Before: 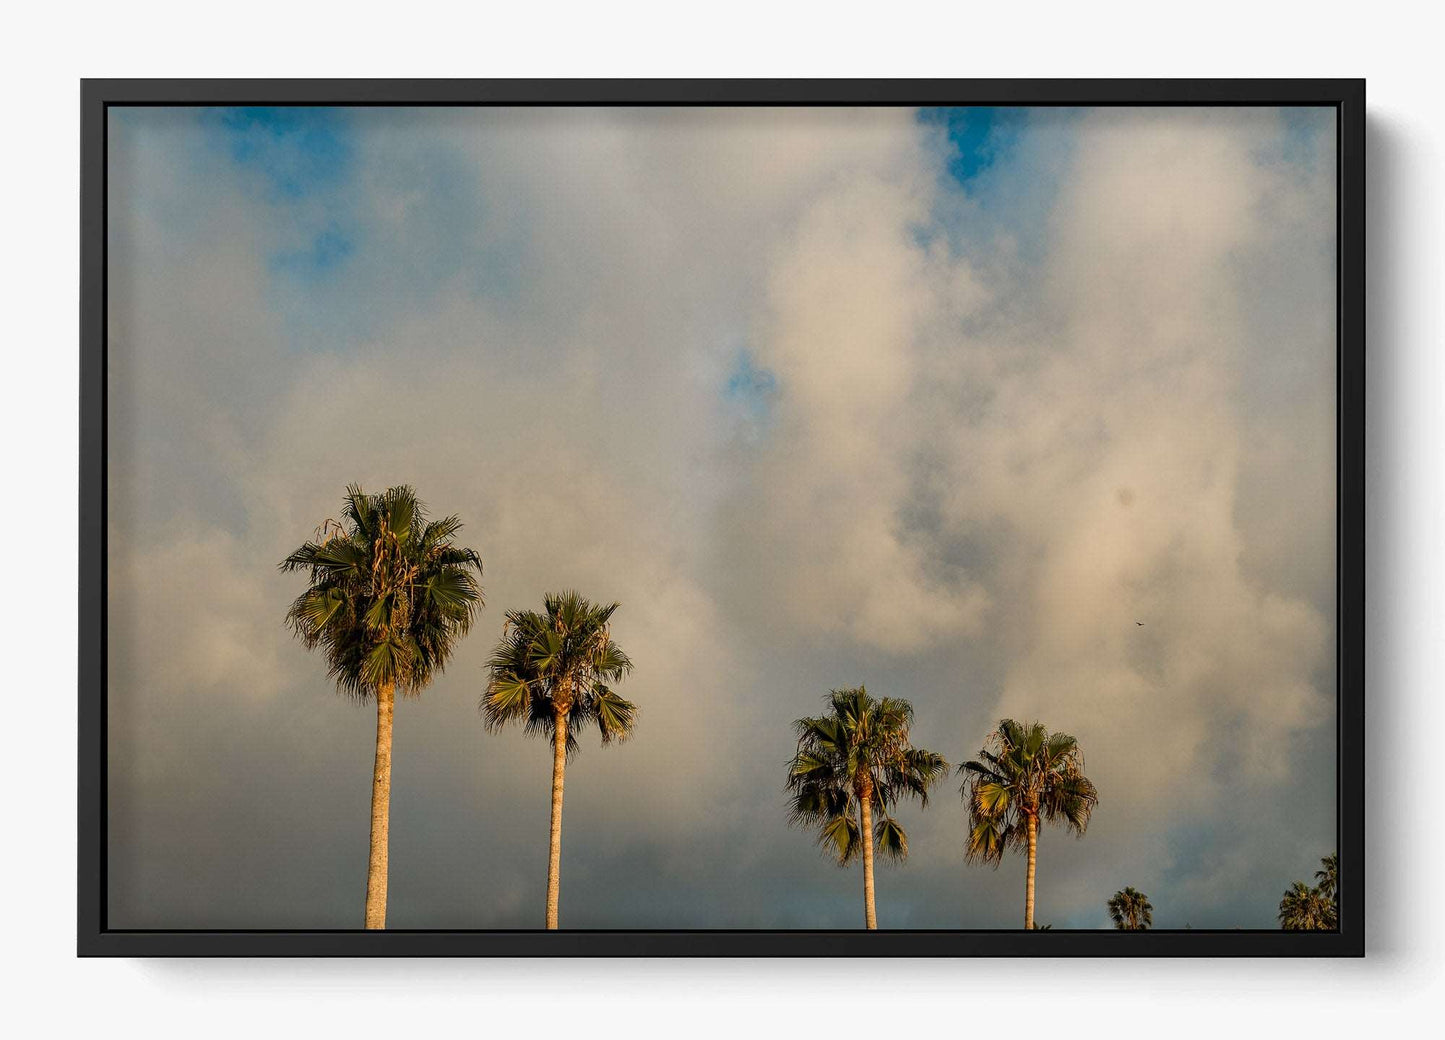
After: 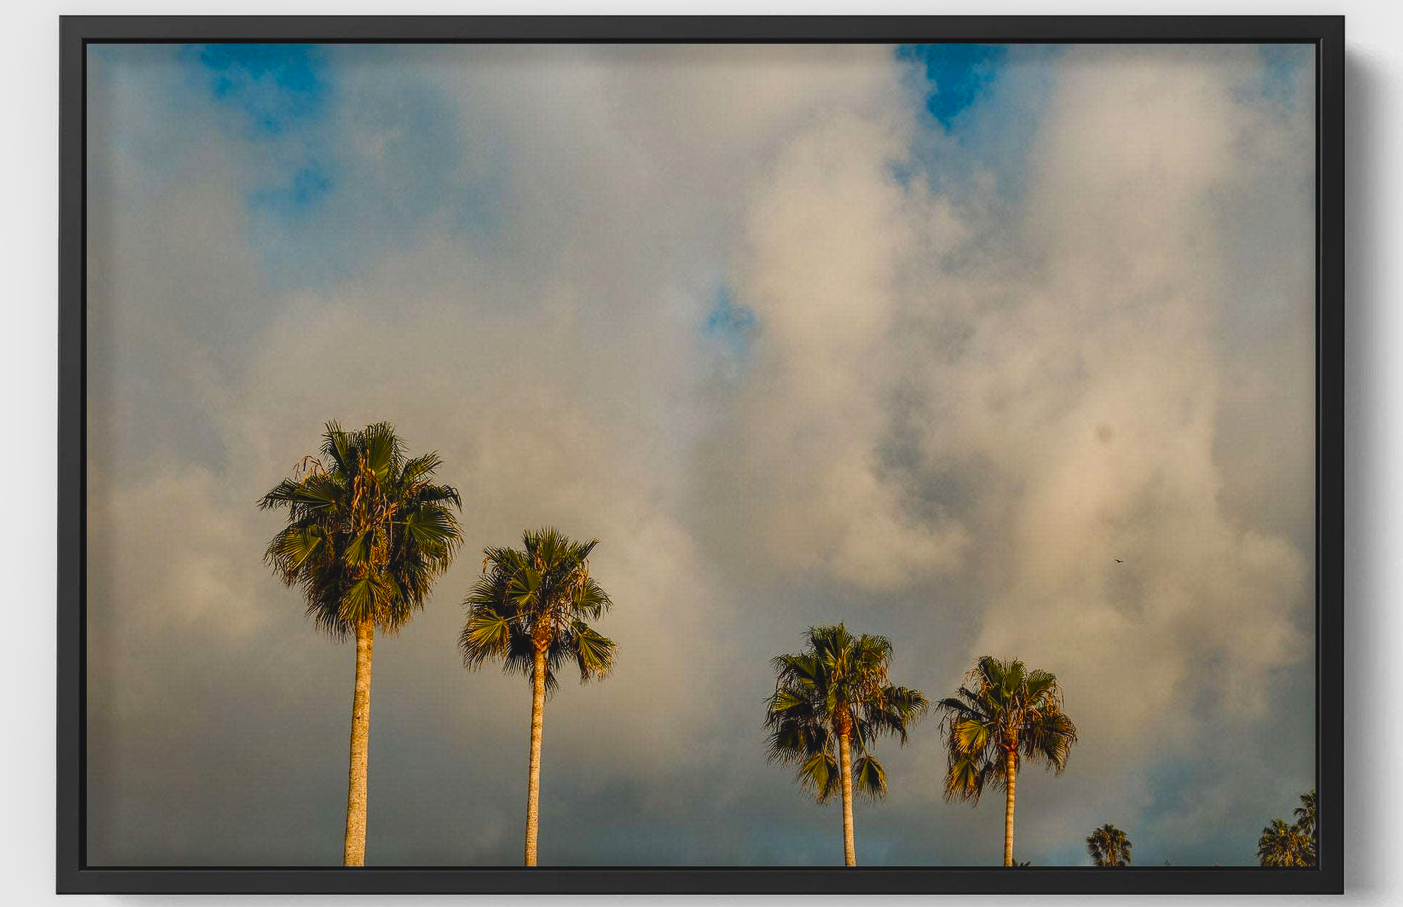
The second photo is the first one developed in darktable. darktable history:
exposure: black level correction -0.014, exposure -0.193 EV, compensate highlight preservation false
crop: left 1.507%, top 6.147%, right 1.379%, bottom 6.637%
color balance rgb: perceptual saturation grading › global saturation 35%, perceptual saturation grading › highlights -30%, perceptual saturation grading › shadows 35%, perceptual brilliance grading › global brilliance 3%, perceptual brilliance grading › highlights -3%, perceptual brilliance grading › shadows 3%
local contrast: shadows 94%
